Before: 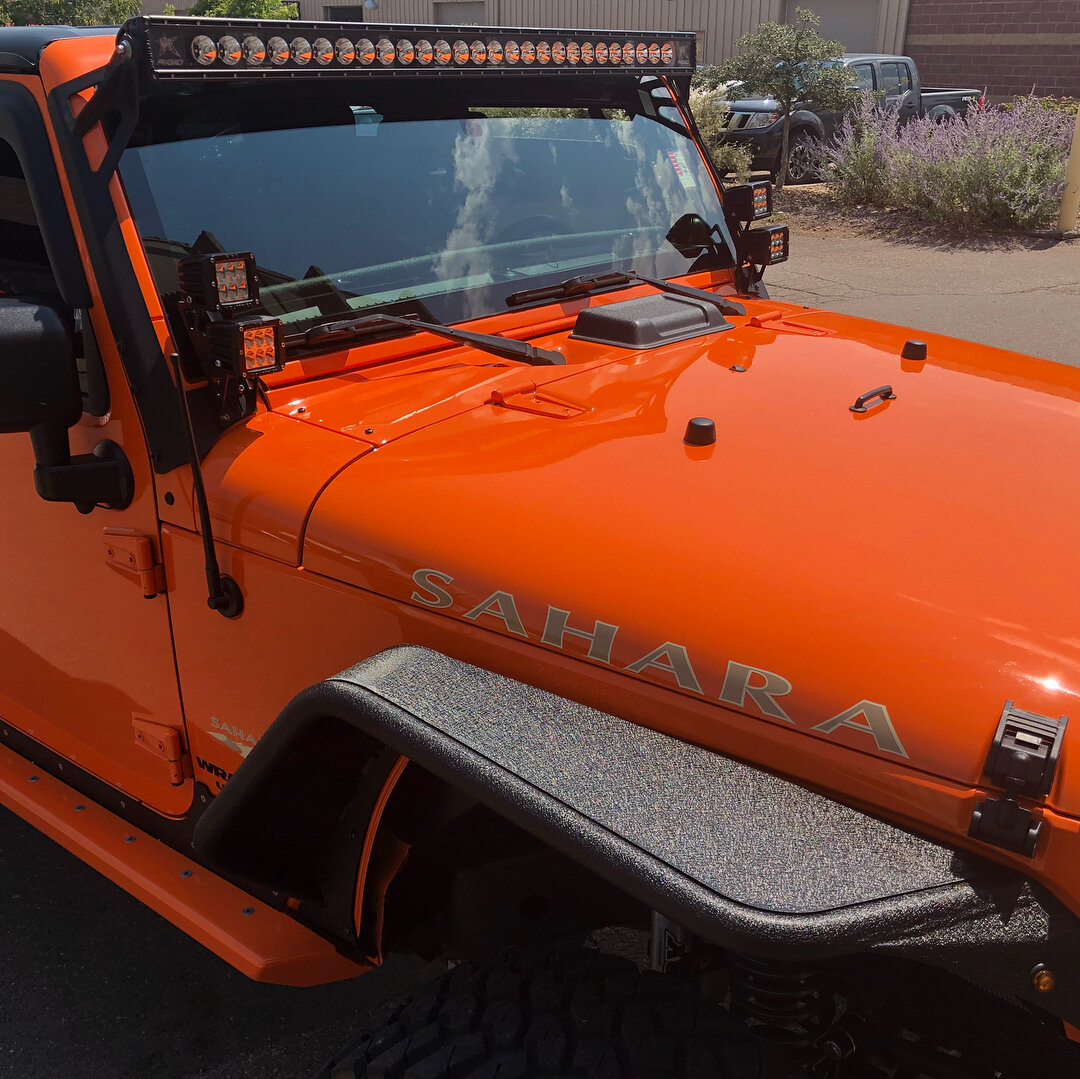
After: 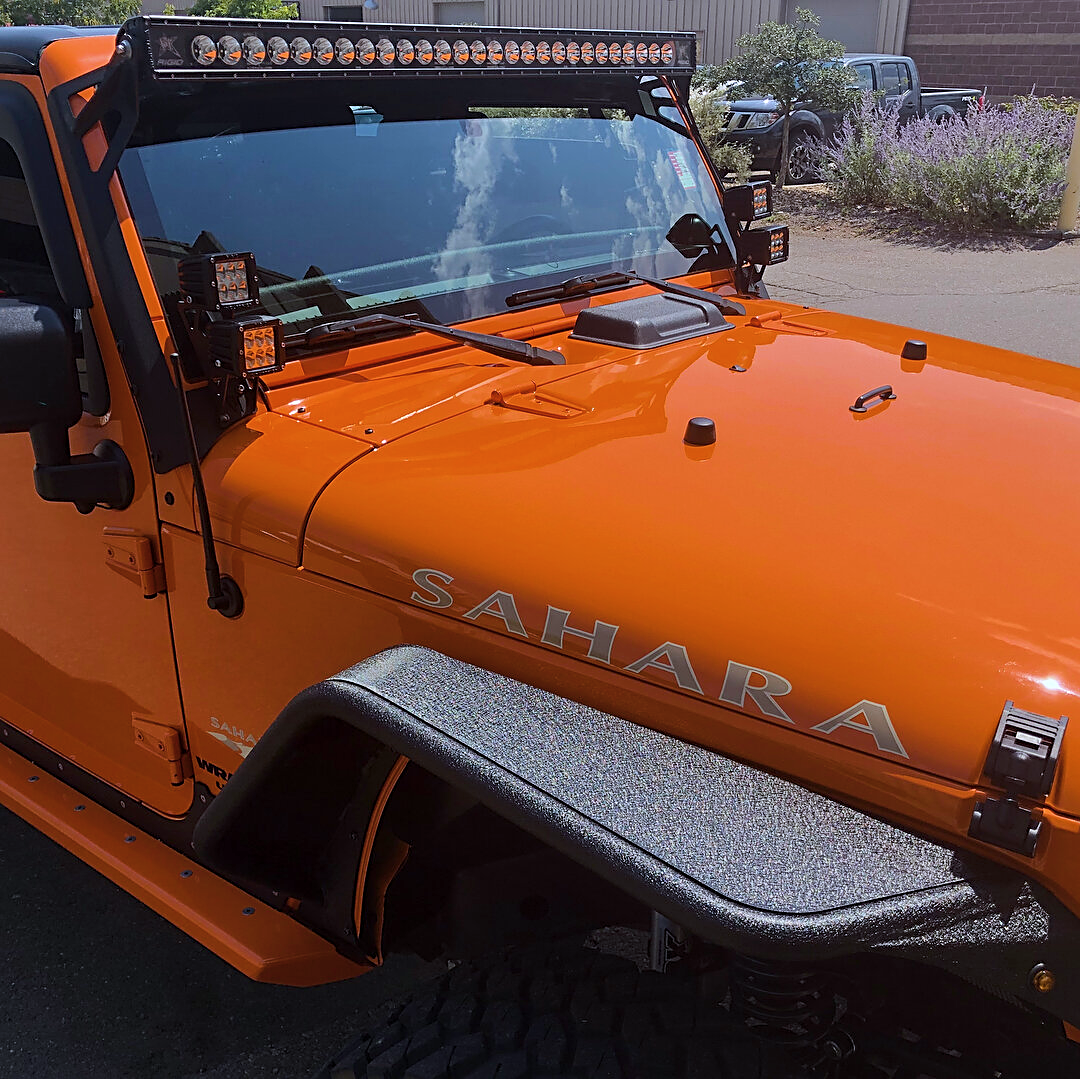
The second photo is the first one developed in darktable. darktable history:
white balance: red 0.926, green 1.003, blue 1.133
sharpen: on, module defaults
color balance rgb: perceptual saturation grading › global saturation 25%, perceptual brilliance grading › mid-tones 10%, perceptual brilliance grading › shadows 15%, global vibrance 20%
contrast brightness saturation: contrast 0.06, brightness -0.01, saturation -0.23
